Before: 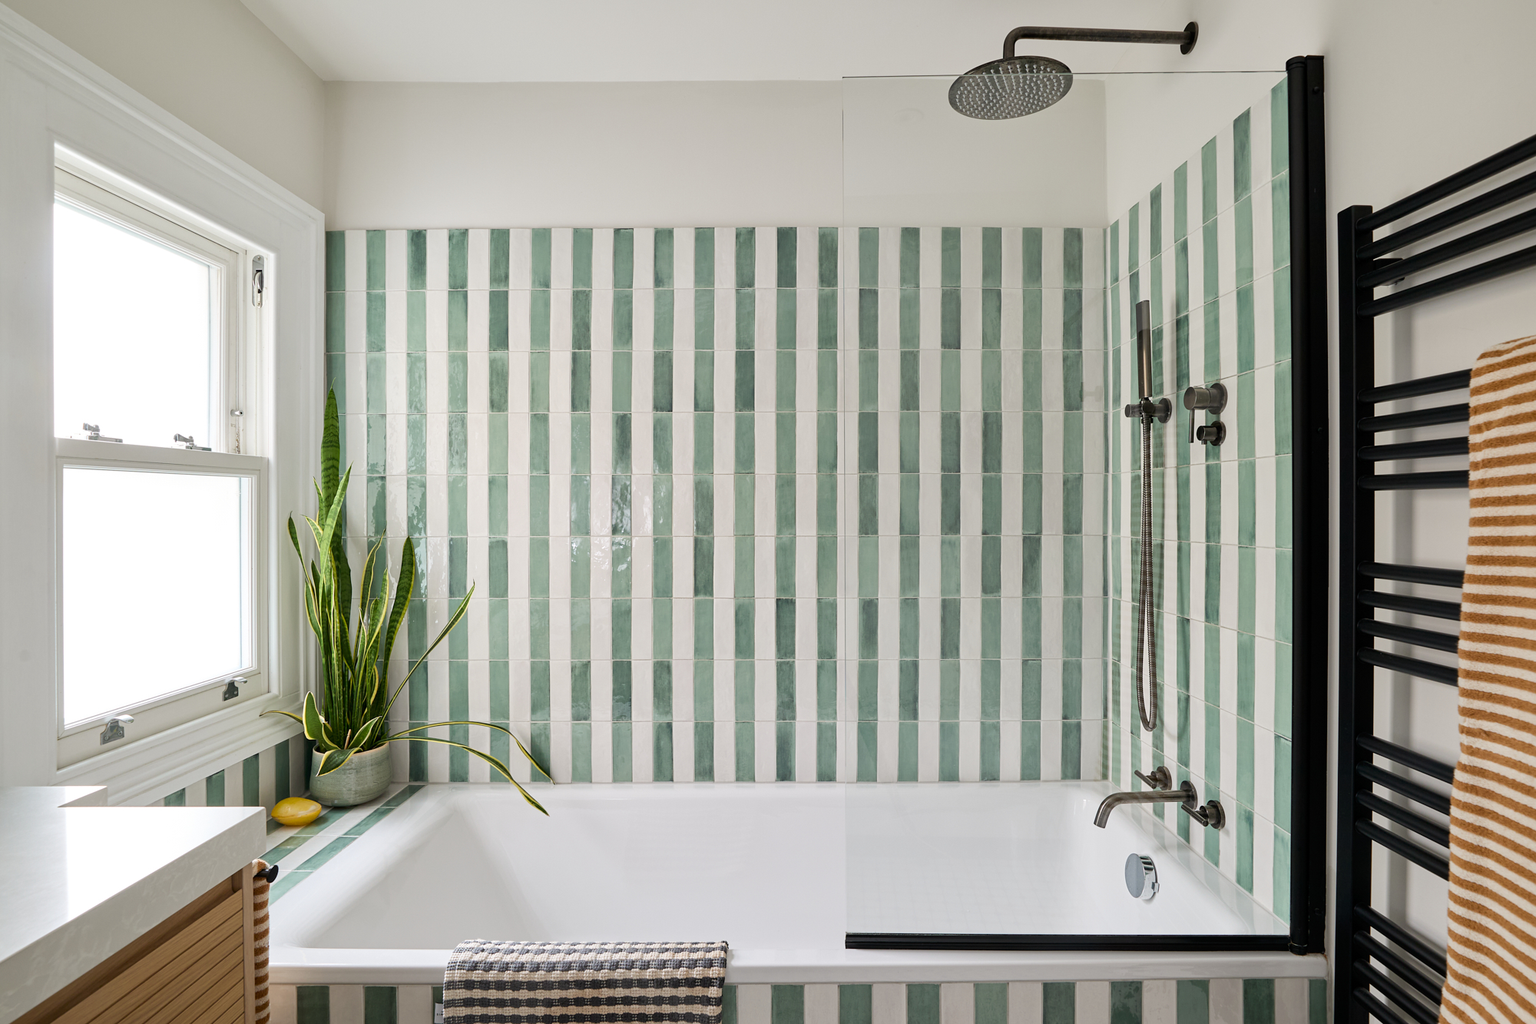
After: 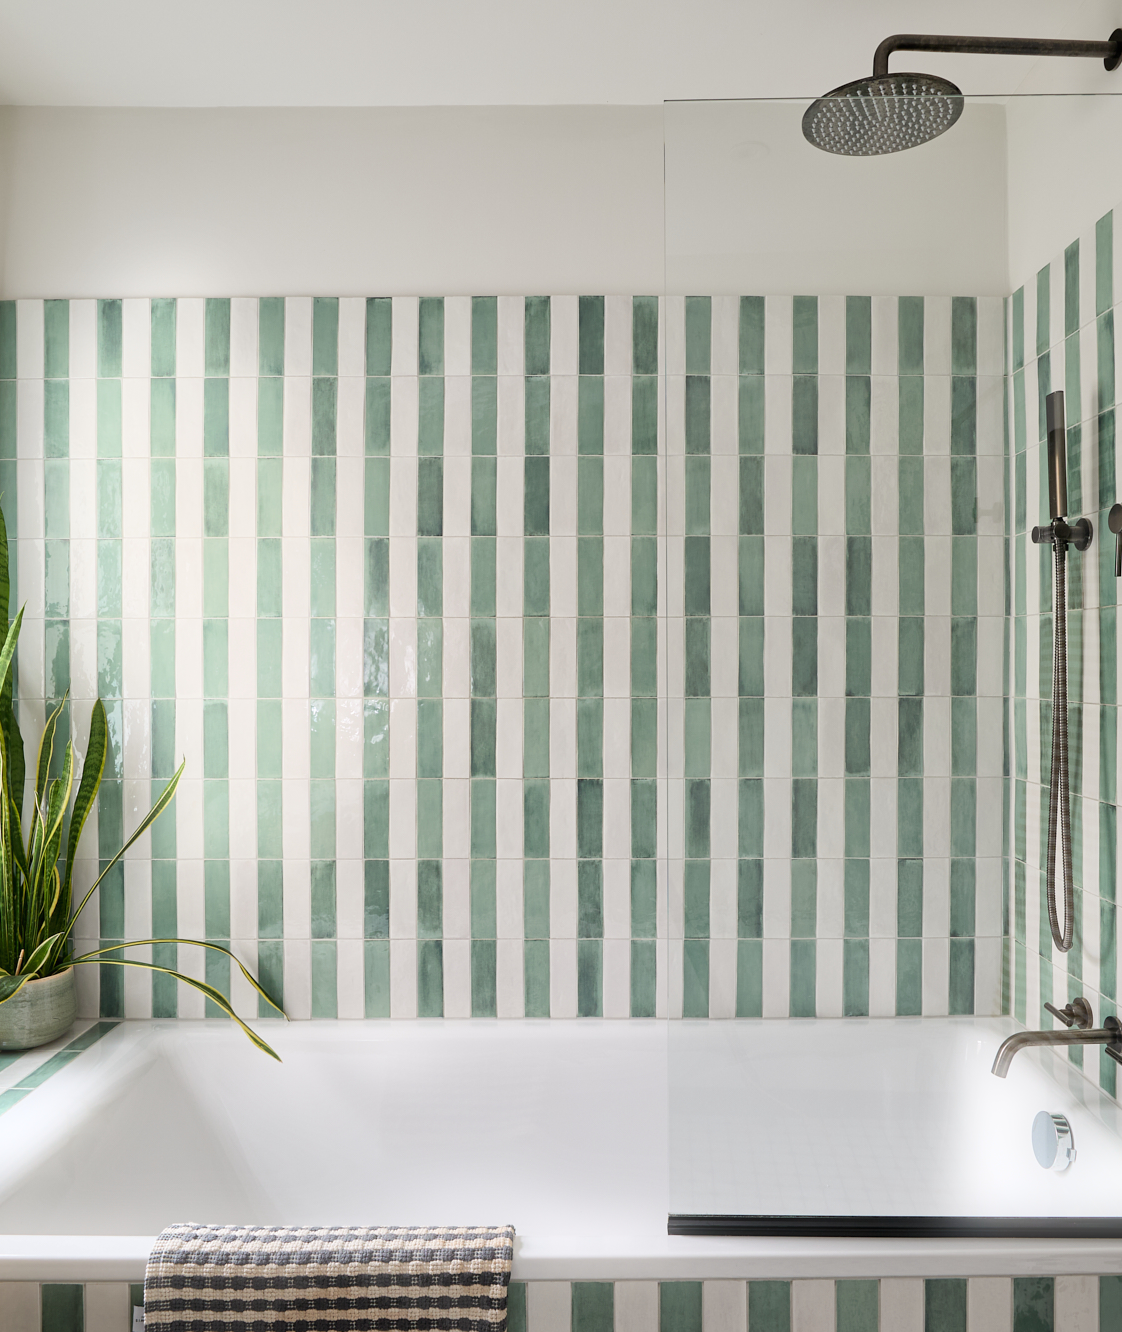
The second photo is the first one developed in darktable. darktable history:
bloom: size 5%, threshold 95%, strength 15%
crop: left 21.674%, right 22.086%
